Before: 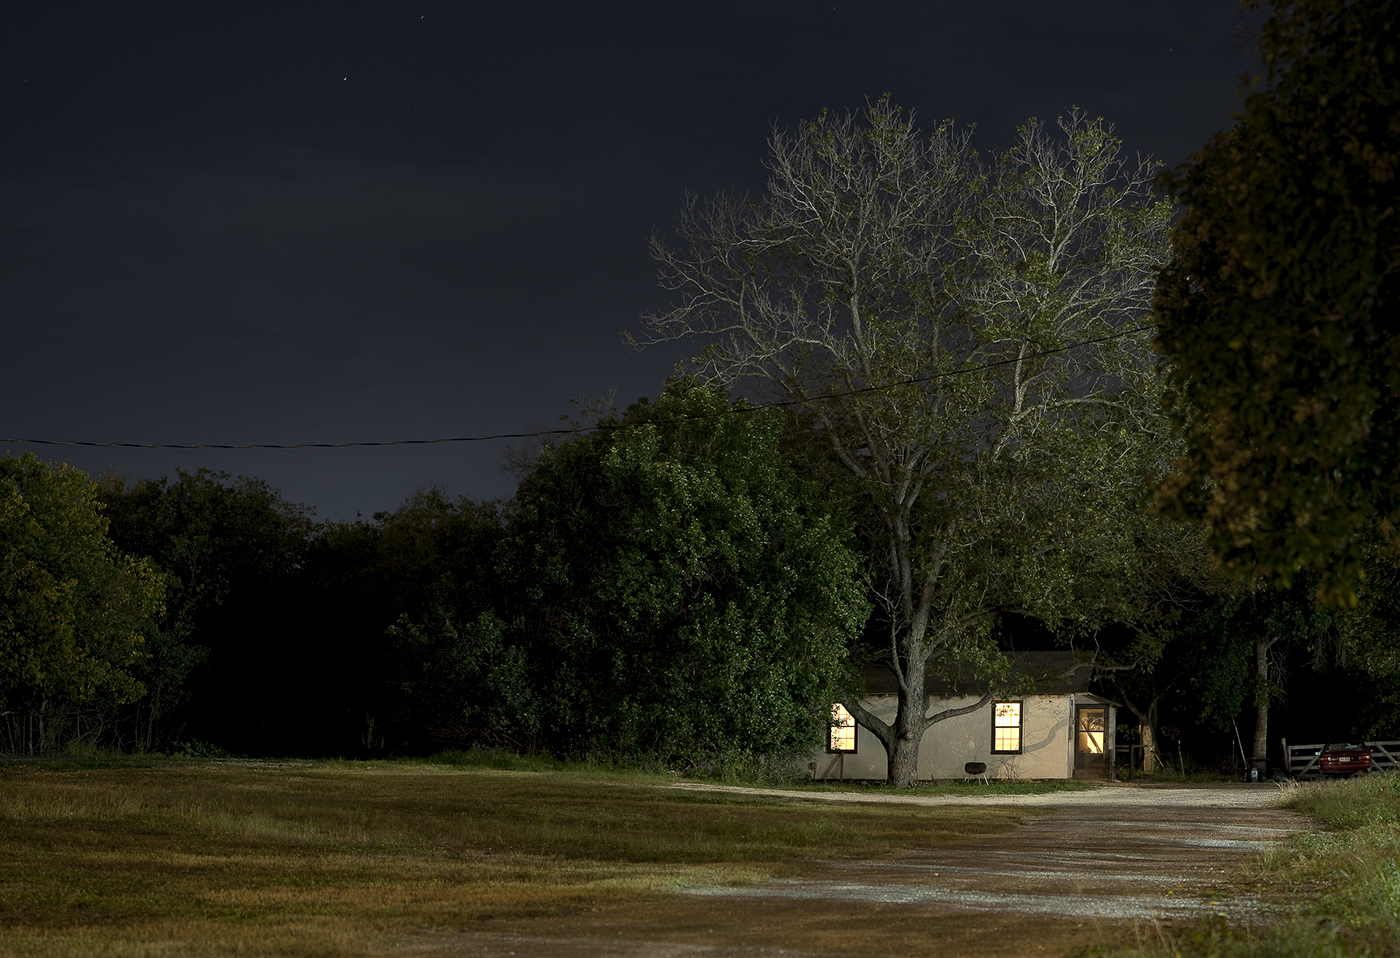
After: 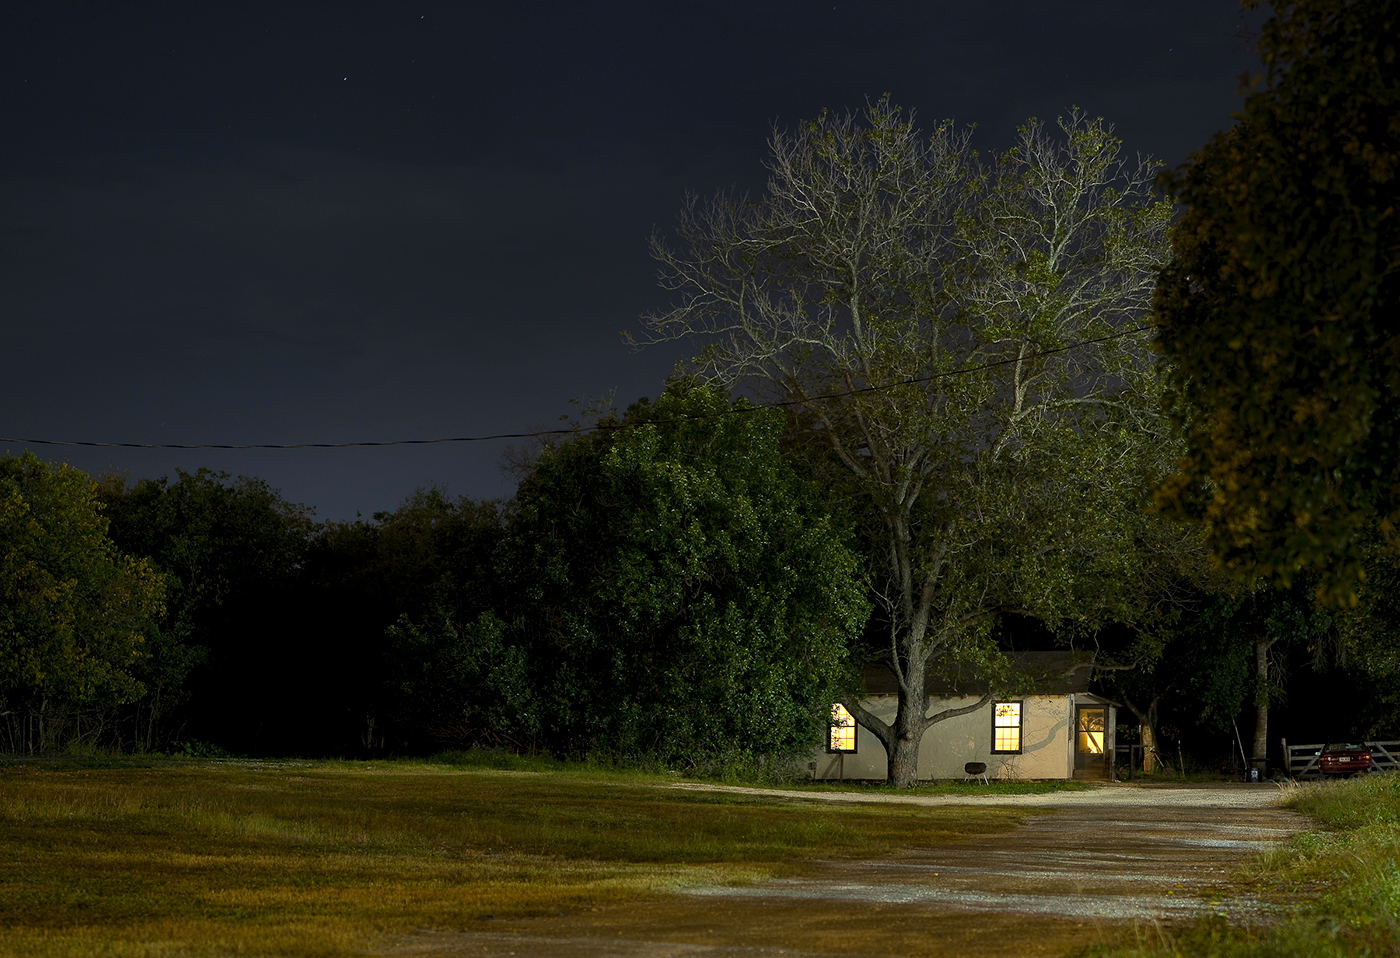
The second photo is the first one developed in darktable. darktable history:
color balance rgb: perceptual saturation grading › global saturation 25.526%, global vibrance 20%
